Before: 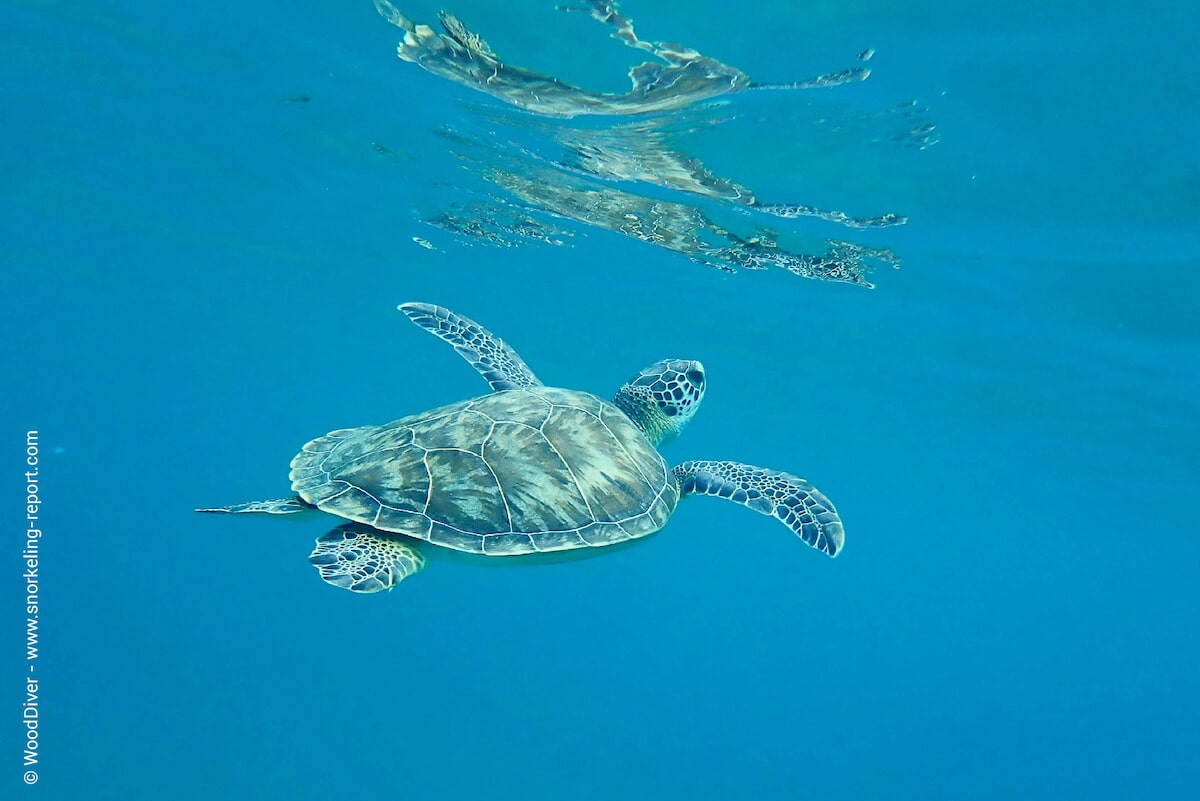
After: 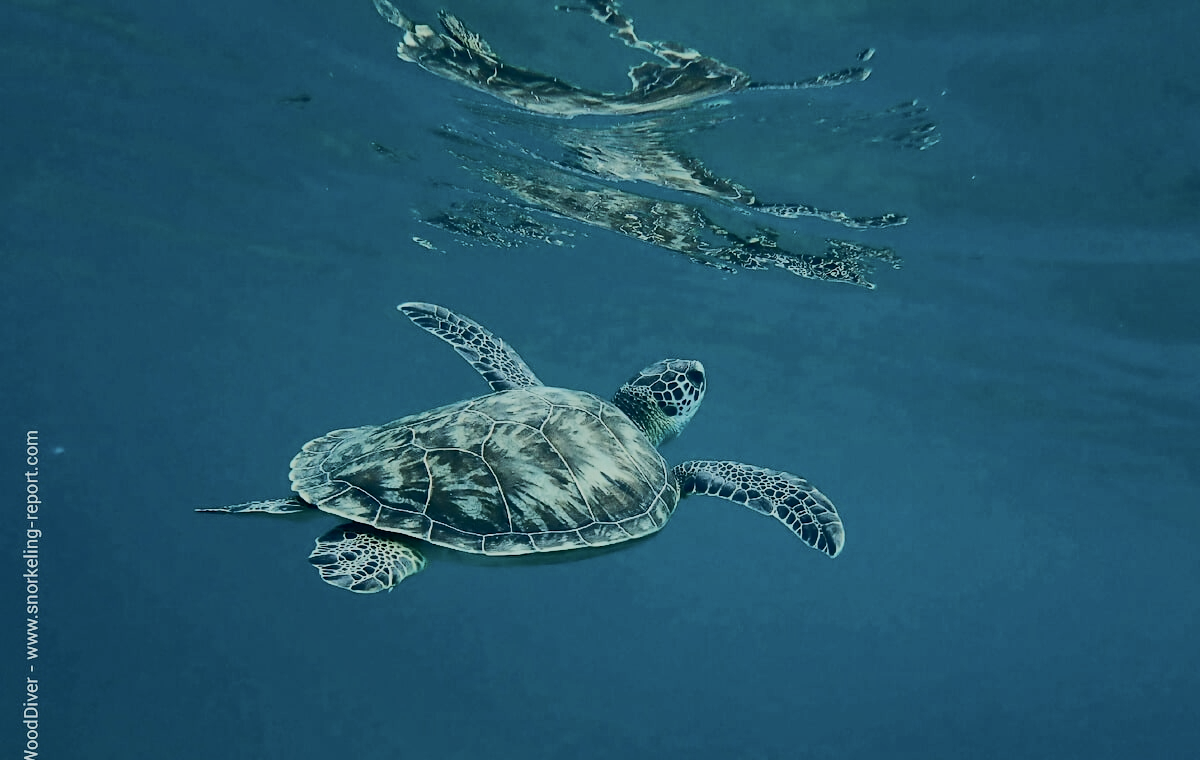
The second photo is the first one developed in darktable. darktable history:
filmic rgb: black relative exposure -7.19 EV, white relative exposure 5.38 EV, threshold 2.96 EV, hardness 3.02, preserve chrominance max RGB, enable highlight reconstruction true
crop and rotate: top 0.004%, bottom 5.077%
exposure: compensate exposure bias true, compensate highlight preservation false
color balance rgb: linear chroma grading › shadows -2.17%, linear chroma grading › highlights -14.338%, linear chroma grading › global chroma -9.543%, linear chroma grading › mid-tones -9.799%, perceptual saturation grading › global saturation 20%, perceptual saturation grading › highlights -25.744%, perceptual saturation grading › shadows 24.631%, perceptual brilliance grading › highlights 2.349%, perceptual brilliance grading › mid-tones -50.118%, perceptual brilliance grading › shadows -49.834%, global vibrance 20%
color zones: curves: ch0 [(0, 0.5) (0.143, 0.5) (0.286, 0.5) (0.429, 0.5) (0.571, 0.5) (0.714, 0.476) (0.857, 0.5) (1, 0.5)]; ch2 [(0, 0.5) (0.143, 0.5) (0.286, 0.5) (0.429, 0.5) (0.571, 0.5) (0.714, 0.487) (0.857, 0.5) (1, 0.5)]
shadows and highlights: radius 107.92, shadows 23.58, highlights -57.83, low approximation 0.01, soften with gaussian
